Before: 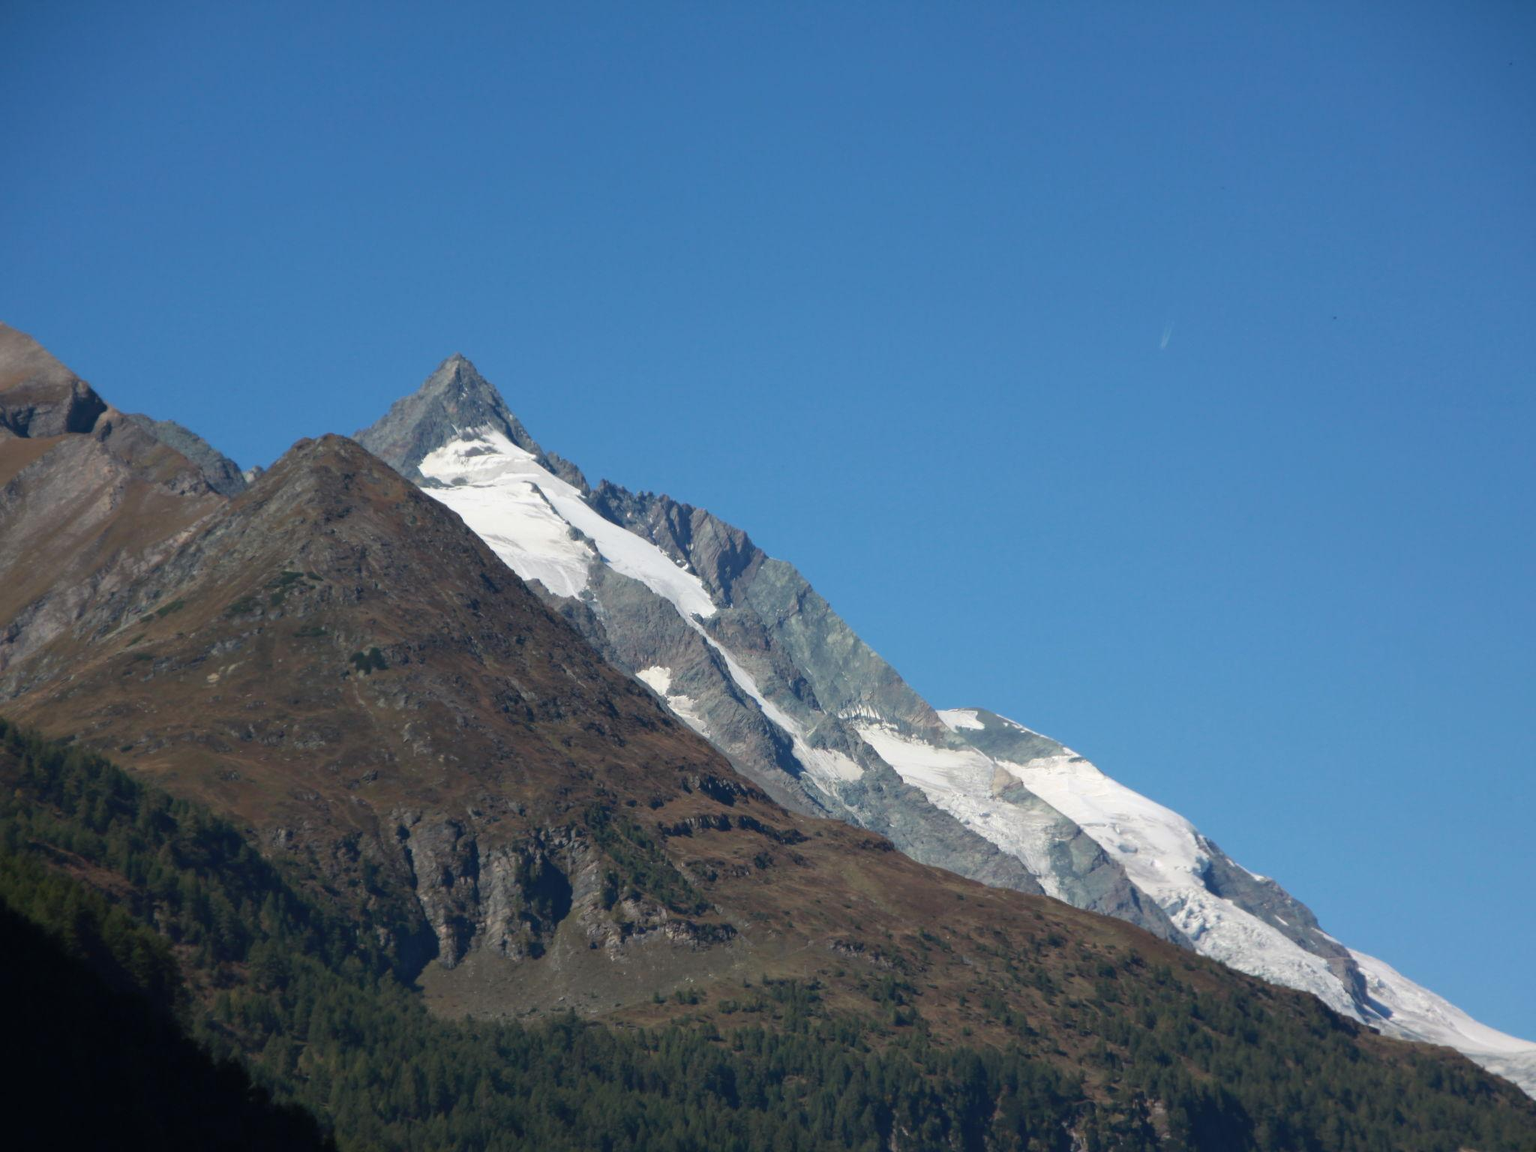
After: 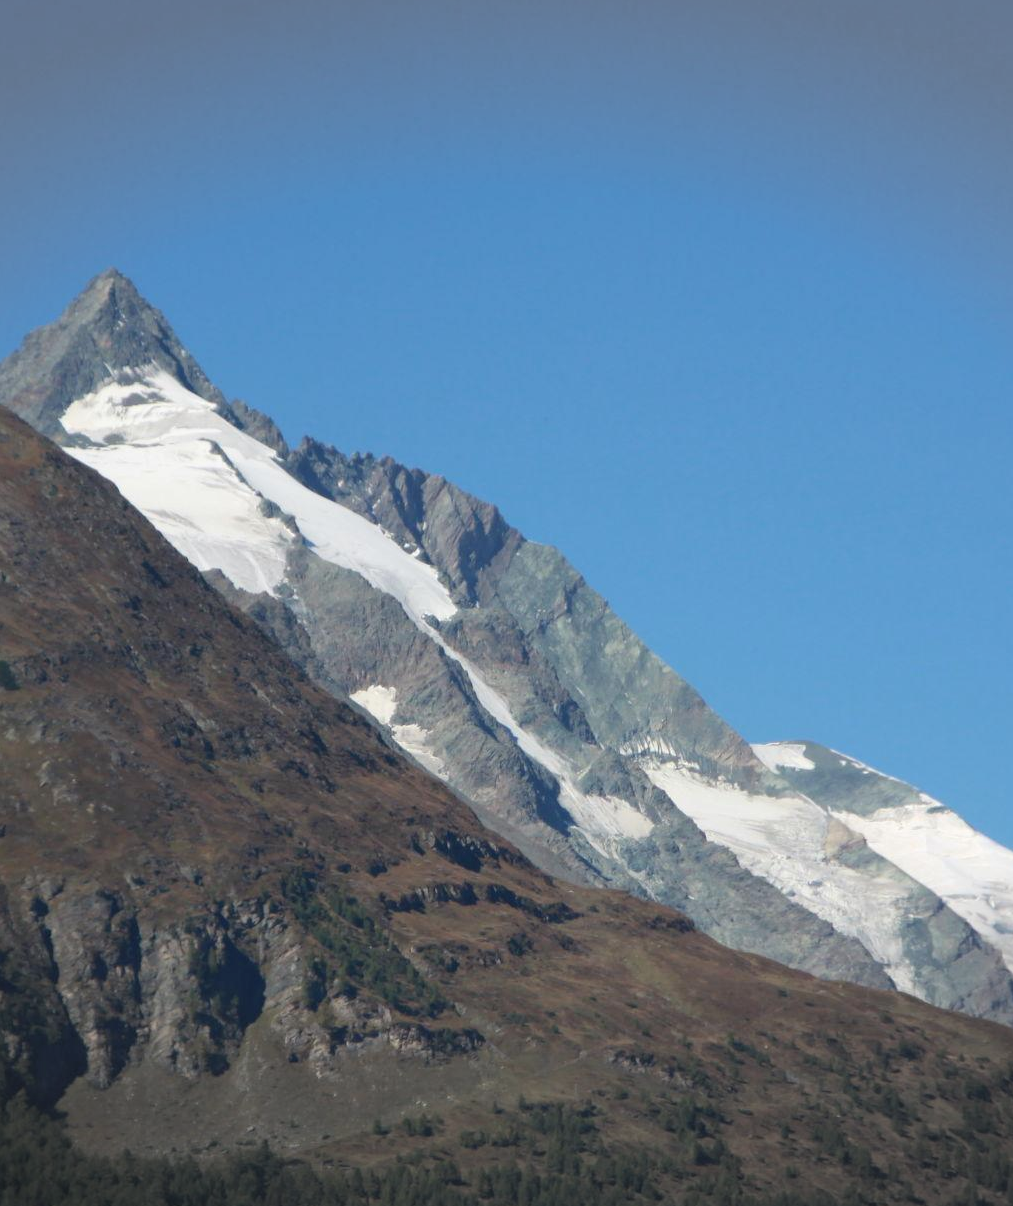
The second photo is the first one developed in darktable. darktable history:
vignetting: fall-off start 100%, brightness -0.282, width/height ratio 1.31
contrast brightness saturation: contrast 0.05, brightness 0.06, saturation 0.01
crop and rotate: angle 0.02°, left 24.353%, top 13.219%, right 26.156%, bottom 8.224%
